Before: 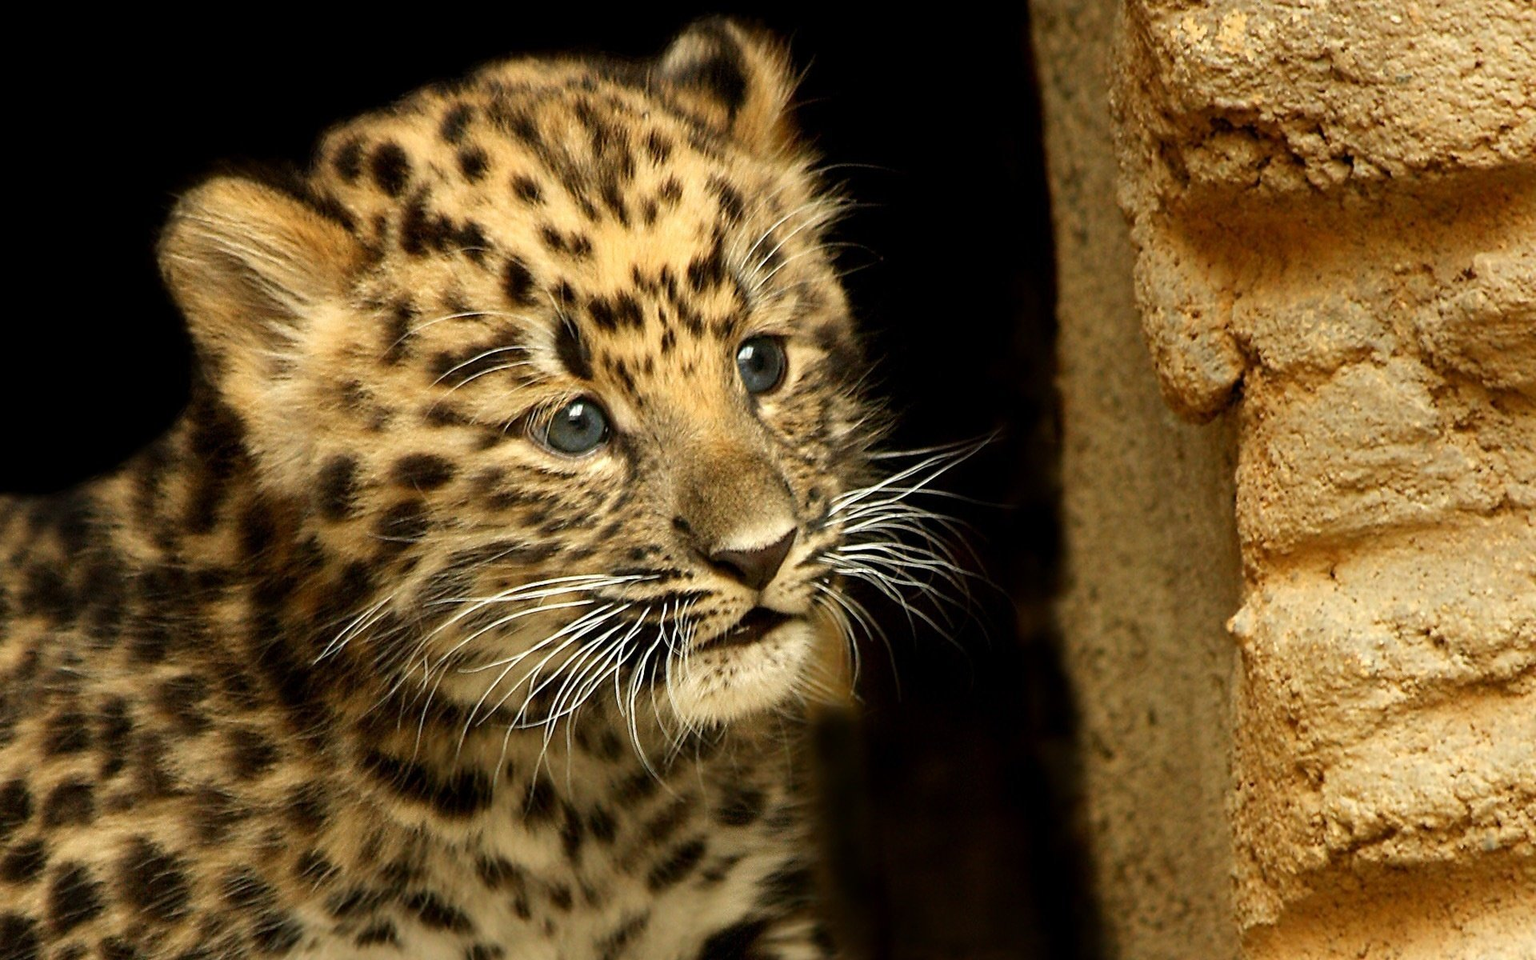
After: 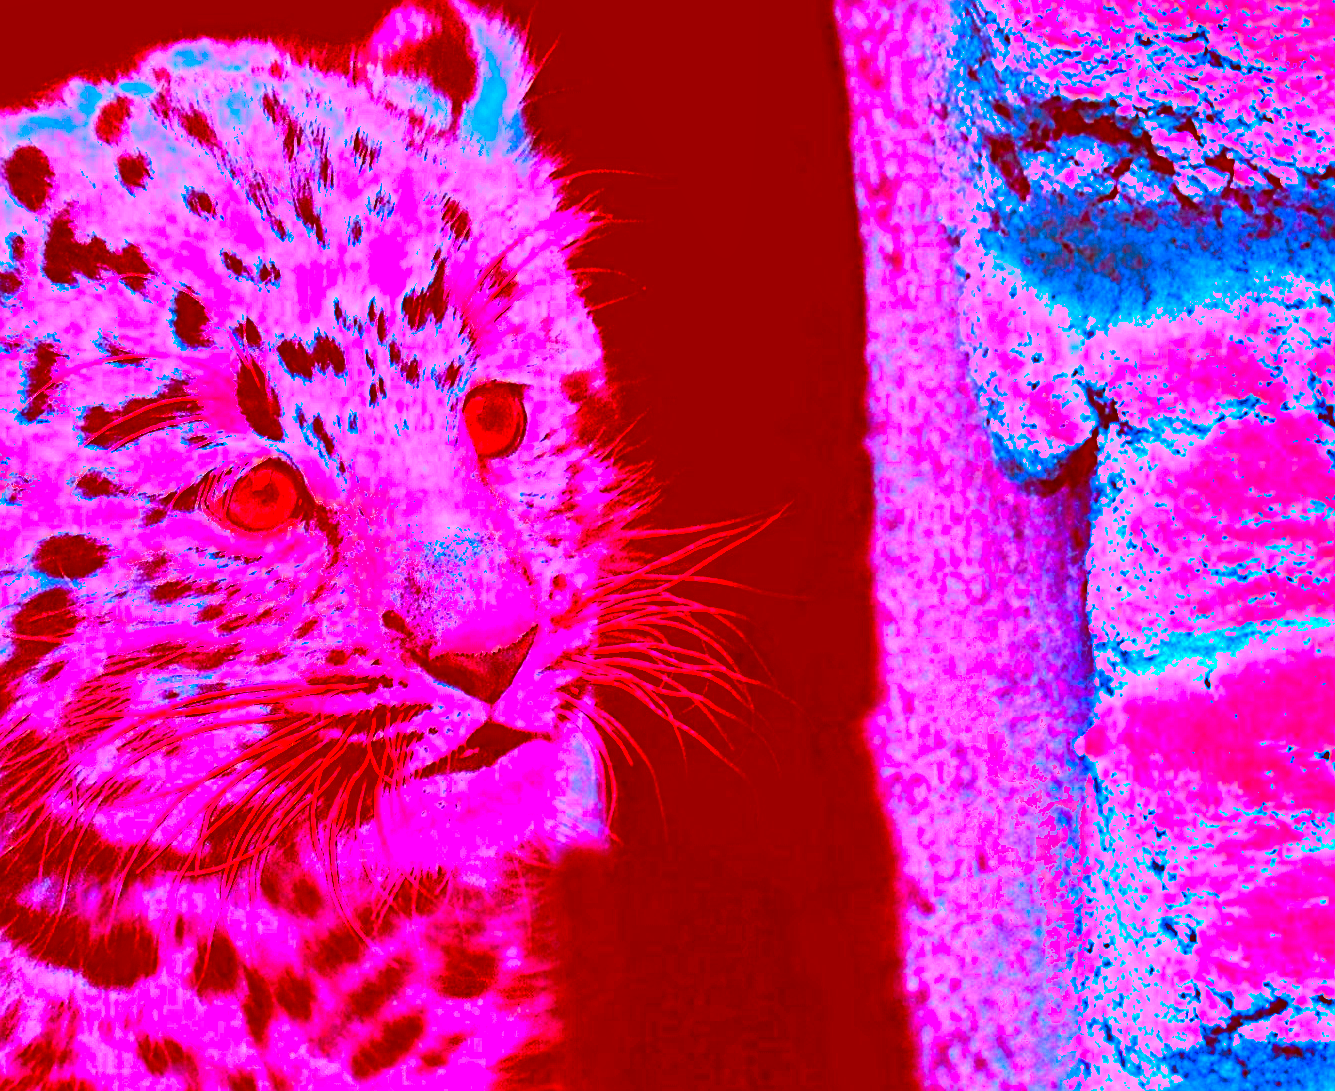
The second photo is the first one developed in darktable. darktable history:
exposure: black level correction 0, exposure 1.738 EV, compensate highlight preservation false
crop and rotate: left 23.88%, top 2.956%, right 6.584%, bottom 6.07%
color zones: curves: ch0 [(0, 0.425) (0.143, 0.422) (0.286, 0.42) (0.429, 0.419) (0.571, 0.419) (0.714, 0.42) (0.857, 0.422) (1, 0.425)]; ch1 [(0, 0.666) (0.143, 0.669) (0.286, 0.671) (0.429, 0.67) (0.571, 0.67) (0.714, 0.67) (0.857, 0.67) (1, 0.666)]
color correction: highlights a* -38.96, highlights b* -39.42, shadows a* -39.99, shadows b* -39.69, saturation -2.98
tone equalizer: -8 EV -1.05 EV, -7 EV -1.02 EV, -6 EV -0.87 EV, -5 EV -0.608 EV, -3 EV 0.564 EV, -2 EV 0.837 EV, -1 EV 1.01 EV, +0 EV 1.07 EV, edges refinement/feathering 500, mask exposure compensation -1.57 EV, preserve details no
sharpen: on, module defaults
shadows and highlights: soften with gaussian
